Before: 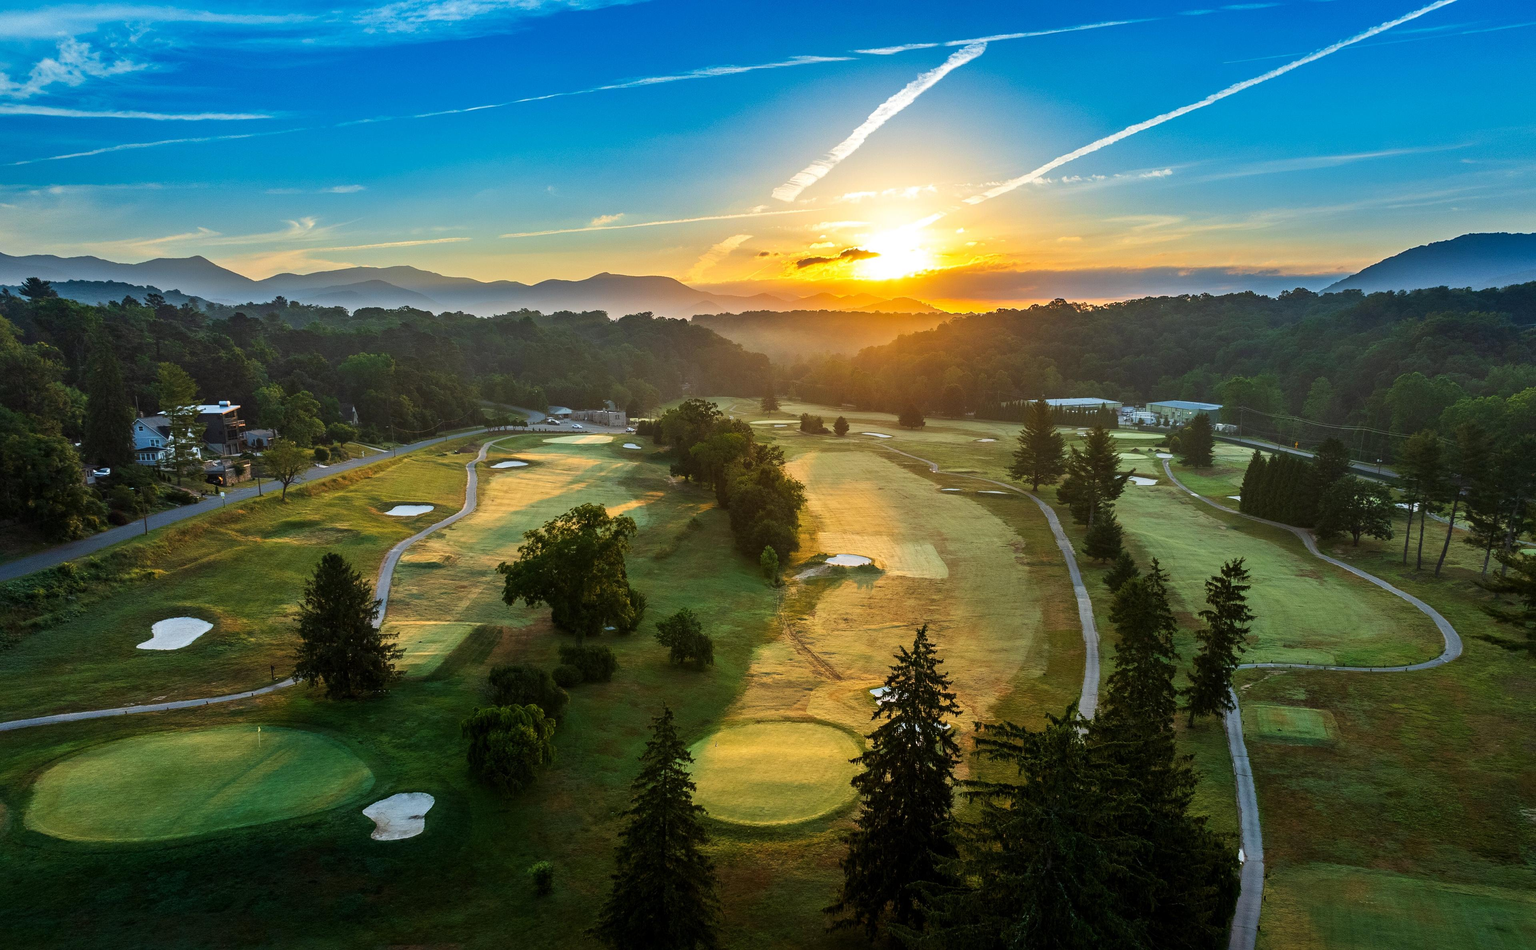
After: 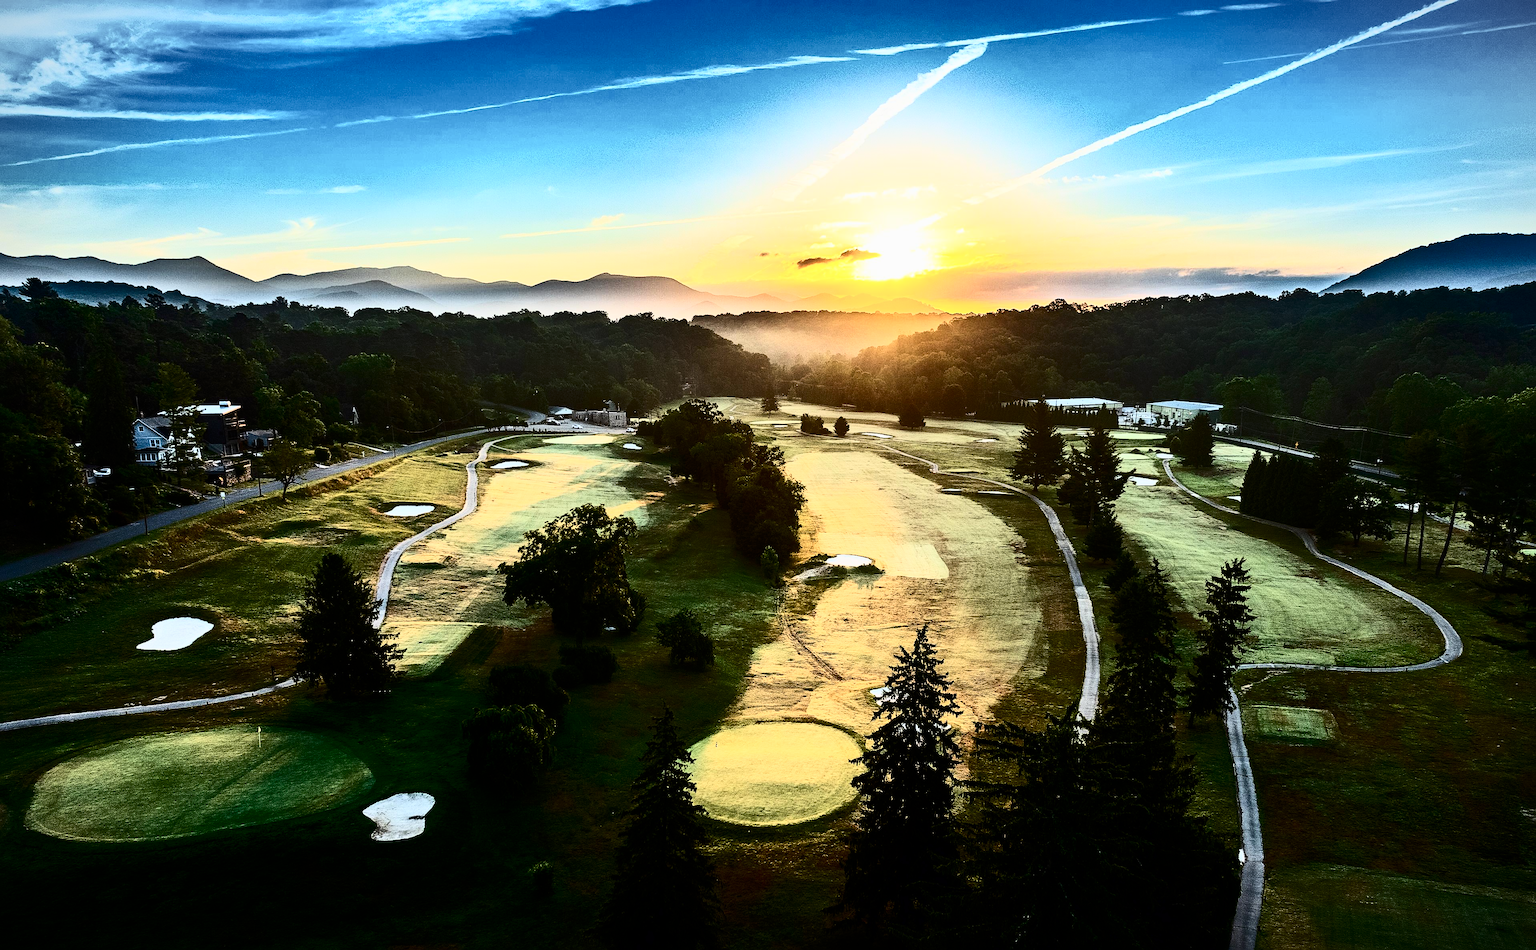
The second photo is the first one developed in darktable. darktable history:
tone curve: curves: ch0 [(0, 0) (0.003, 0.003) (0.011, 0.011) (0.025, 0.025) (0.044, 0.045) (0.069, 0.07) (0.1, 0.1) (0.136, 0.137) (0.177, 0.179) (0.224, 0.226) (0.277, 0.279) (0.335, 0.338) (0.399, 0.402) (0.468, 0.472) (0.543, 0.547) (0.623, 0.628) (0.709, 0.715) (0.801, 0.807) (0.898, 0.902) (1, 1)], color space Lab, independent channels, preserve colors none
sharpen: radius 2.13, amount 0.382, threshold 0.183
filmic rgb: black relative exposure -7.39 EV, white relative exposure 5.09 EV, hardness 3.21, color science v6 (2022), iterations of high-quality reconstruction 0
vignetting: fall-off start 100.79%, width/height ratio 1.32
contrast brightness saturation: contrast 0.929, brightness 0.197
